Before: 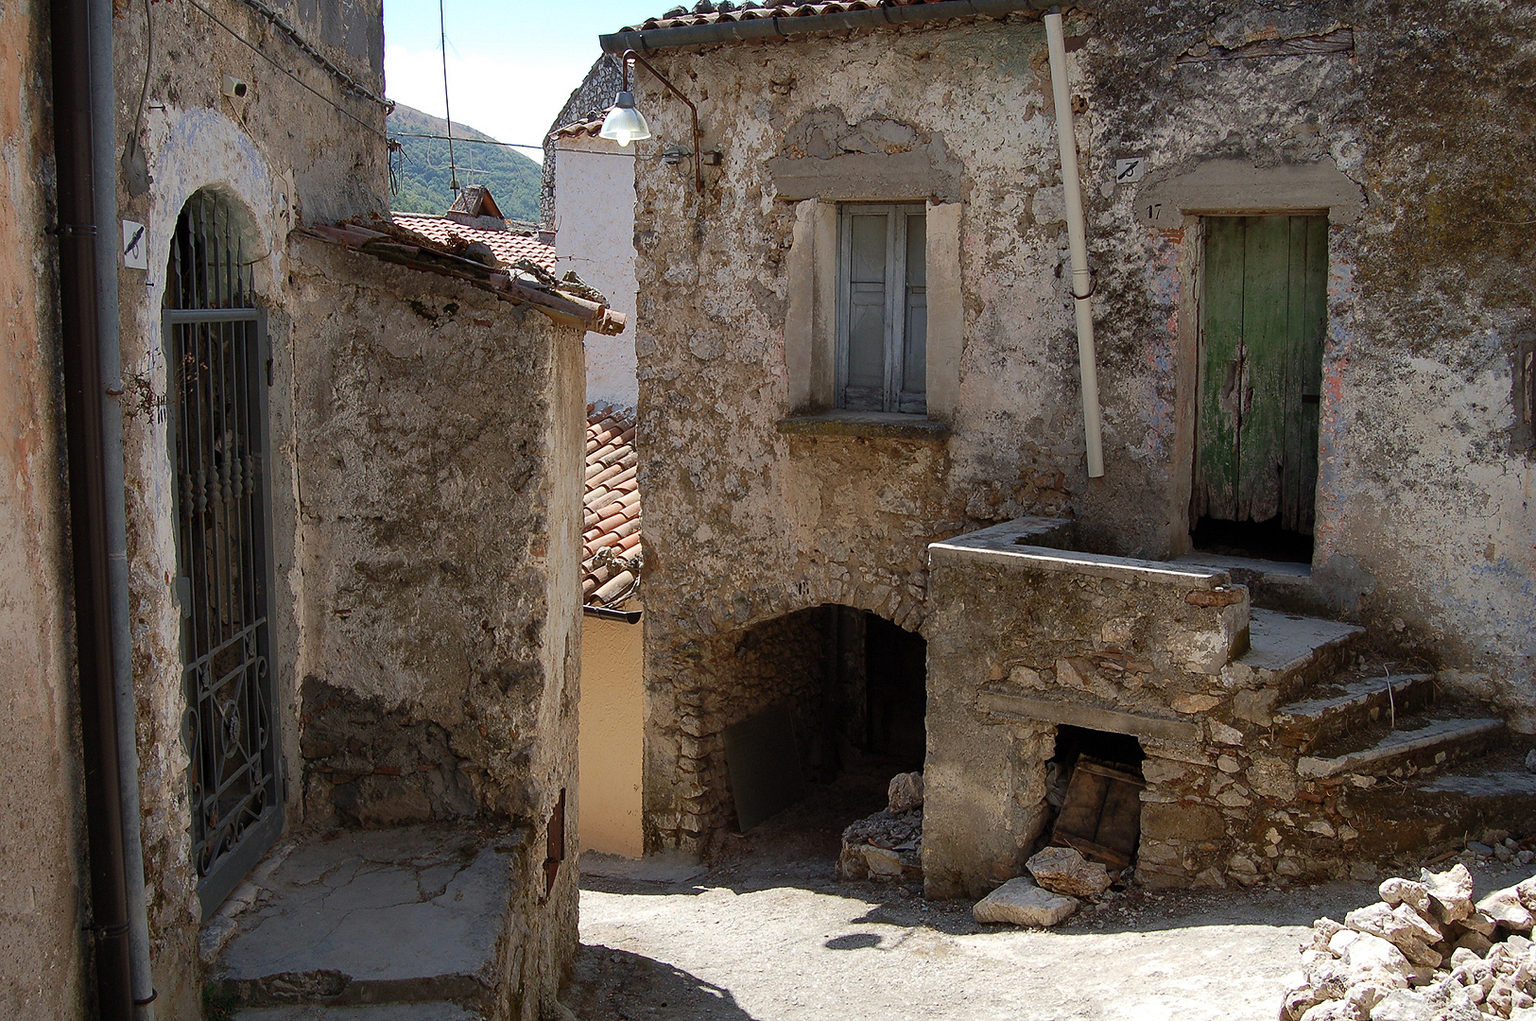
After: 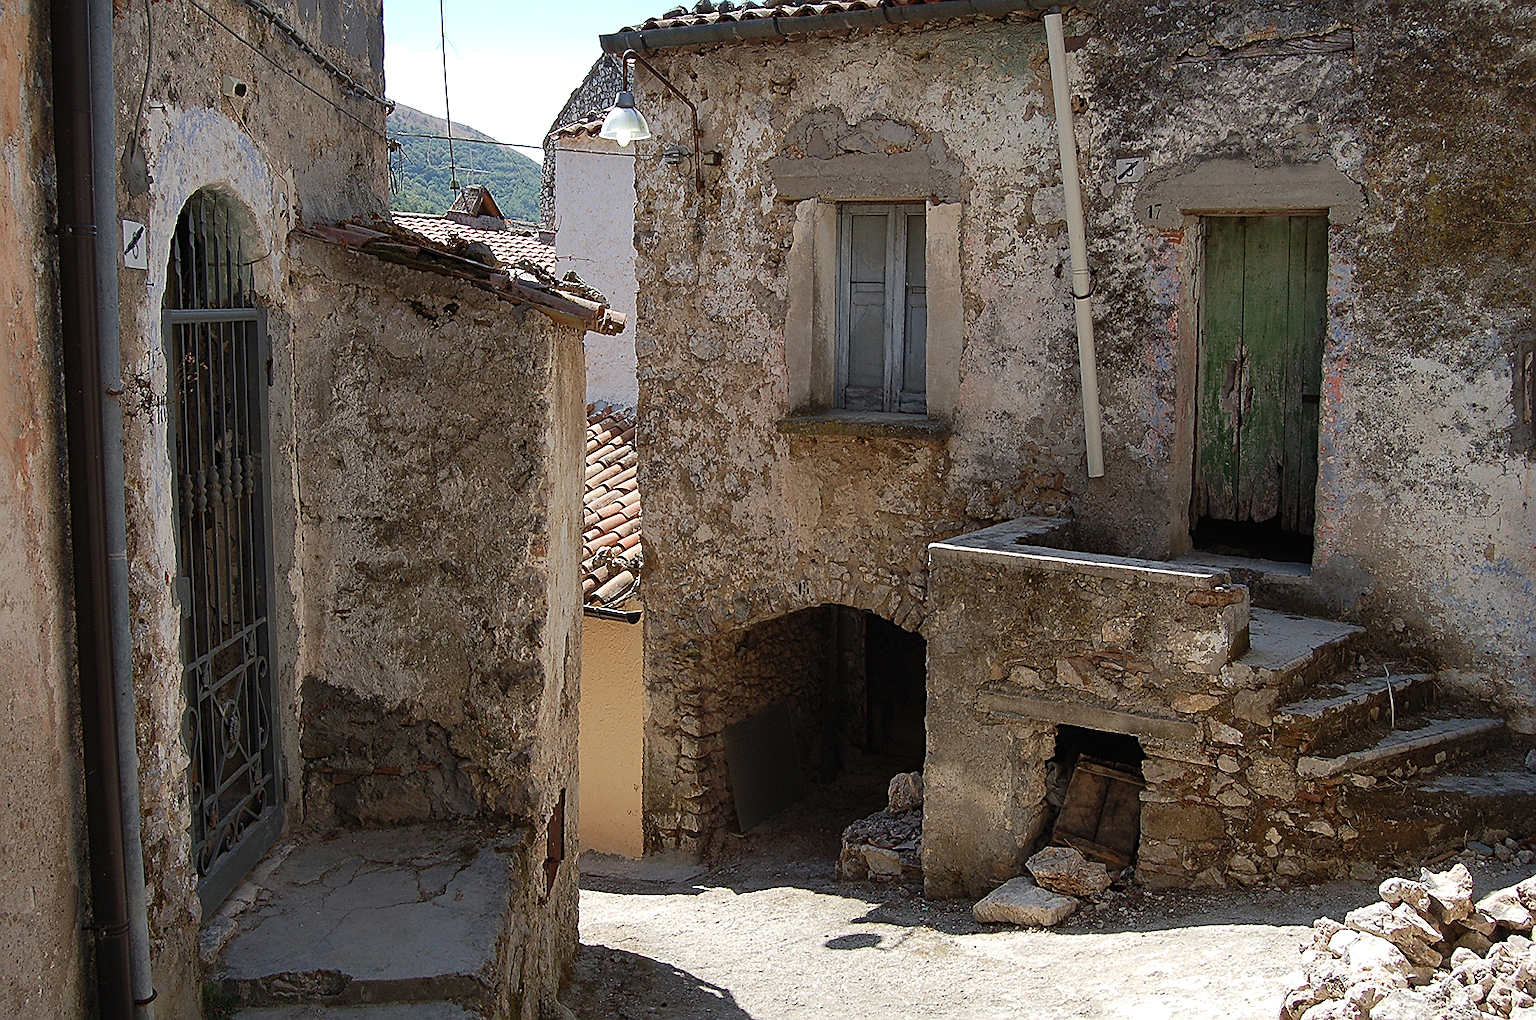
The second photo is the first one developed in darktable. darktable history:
exposure: black level correction -0.001, exposure 0.08 EV, compensate highlight preservation false
sharpen: on, module defaults
